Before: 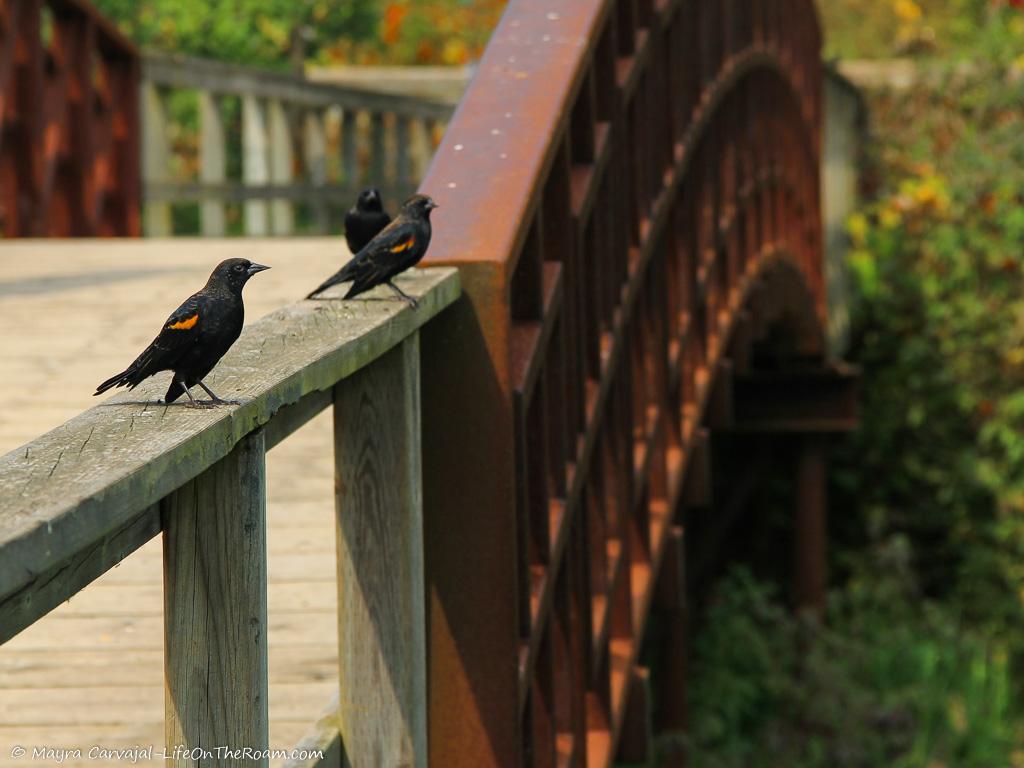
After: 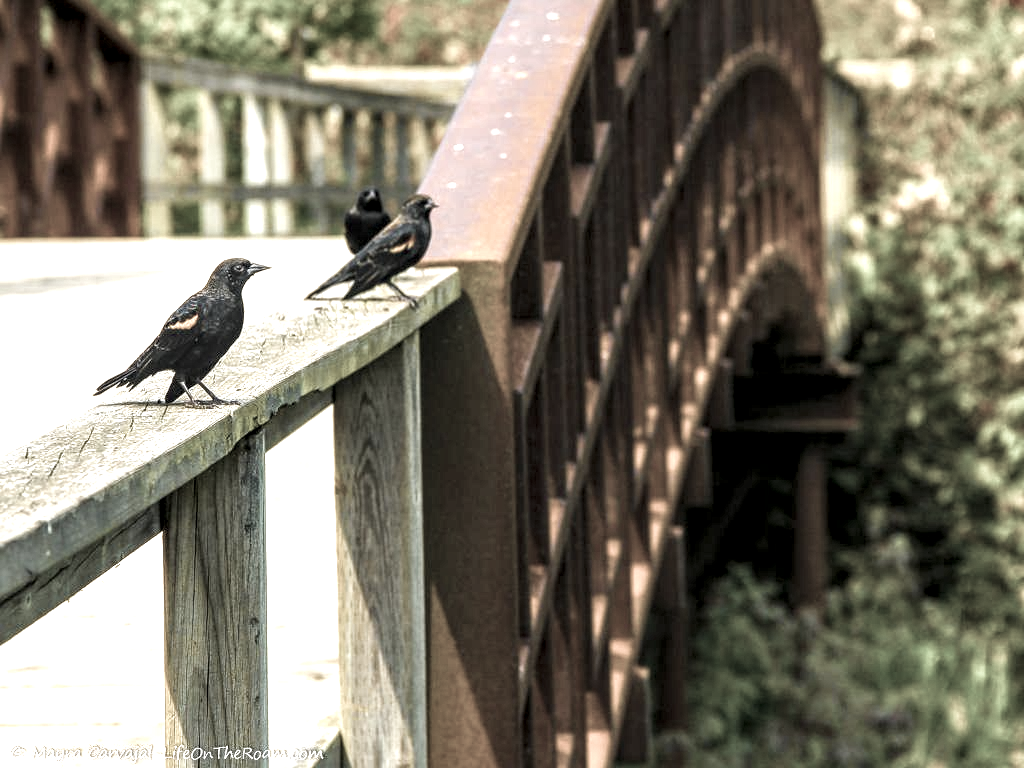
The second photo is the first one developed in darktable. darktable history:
local contrast: highlights 60%, shadows 59%, detail 160%
contrast equalizer: octaves 7, y [[0.5, 0.502, 0.506, 0.511, 0.52, 0.537], [0.5 ×6], [0.505, 0.509, 0.518, 0.534, 0.553, 0.561], [0 ×6], [0 ×6]]
exposure: black level correction 0, exposure 1.2 EV, compensate highlight preservation false
velvia: on, module defaults
color balance rgb: linear chroma grading › highlights 99.081%, linear chroma grading › global chroma 23.741%, perceptual saturation grading › global saturation 0.423%, perceptual saturation grading › highlights -16.99%, perceptual saturation grading › mid-tones 32.784%, perceptual saturation grading › shadows 50.507%, perceptual brilliance grading › global brilliance 2.874%, perceptual brilliance grading › highlights -2.877%, perceptual brilliance grading › shadows 2.804%, global vibrance 20%
color correction: highlights b* -0.03, saturation 0.185
